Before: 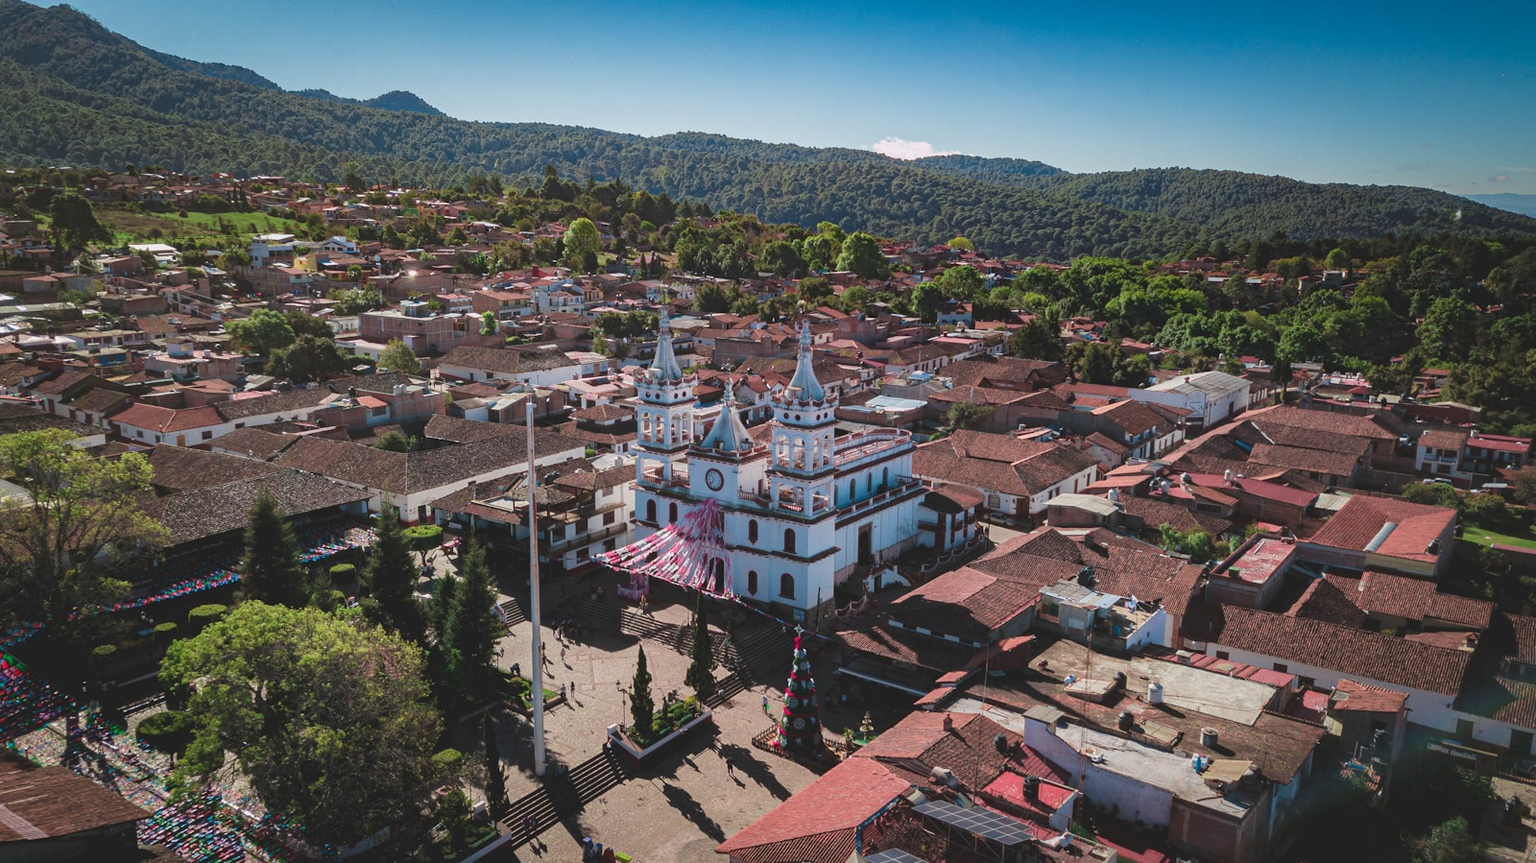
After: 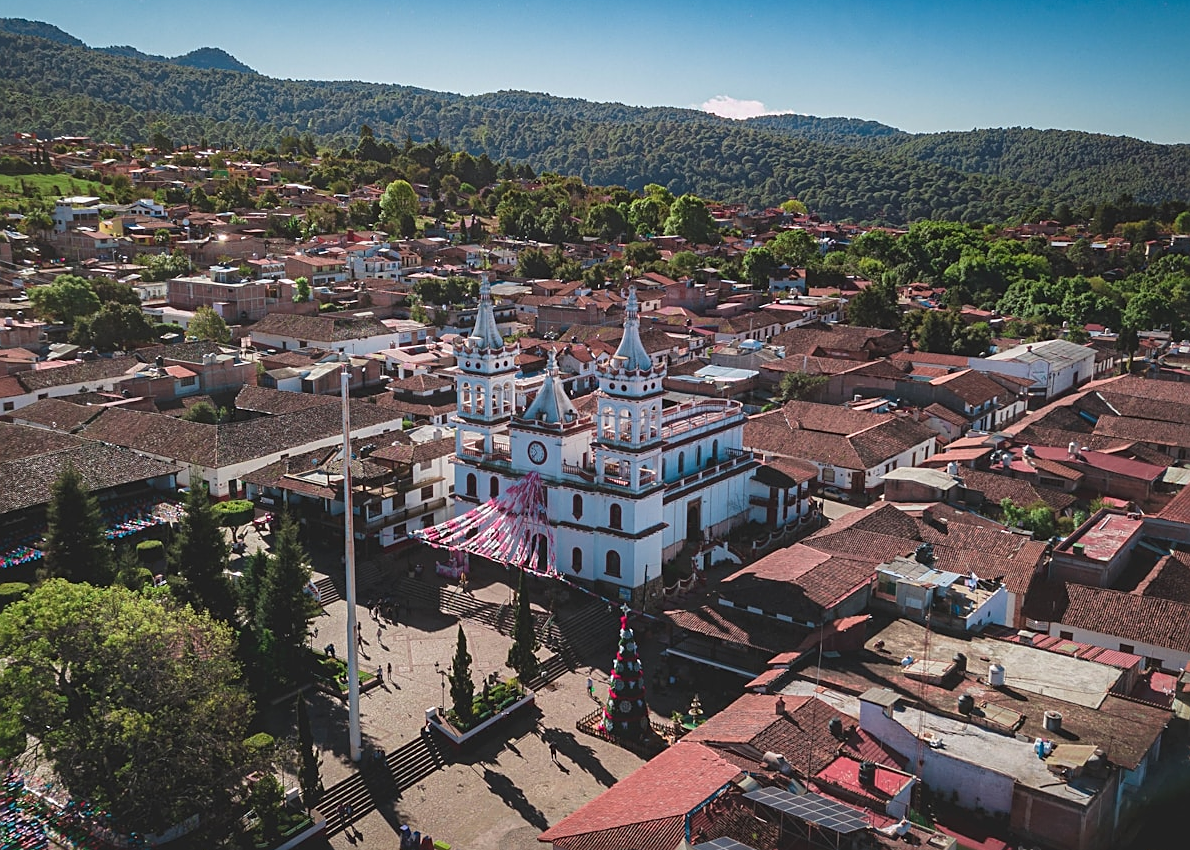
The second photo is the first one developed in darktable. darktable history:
crop and rotate: left 12.993%, top 5.378%, right 12.584%
sharpen: on, module defaults
